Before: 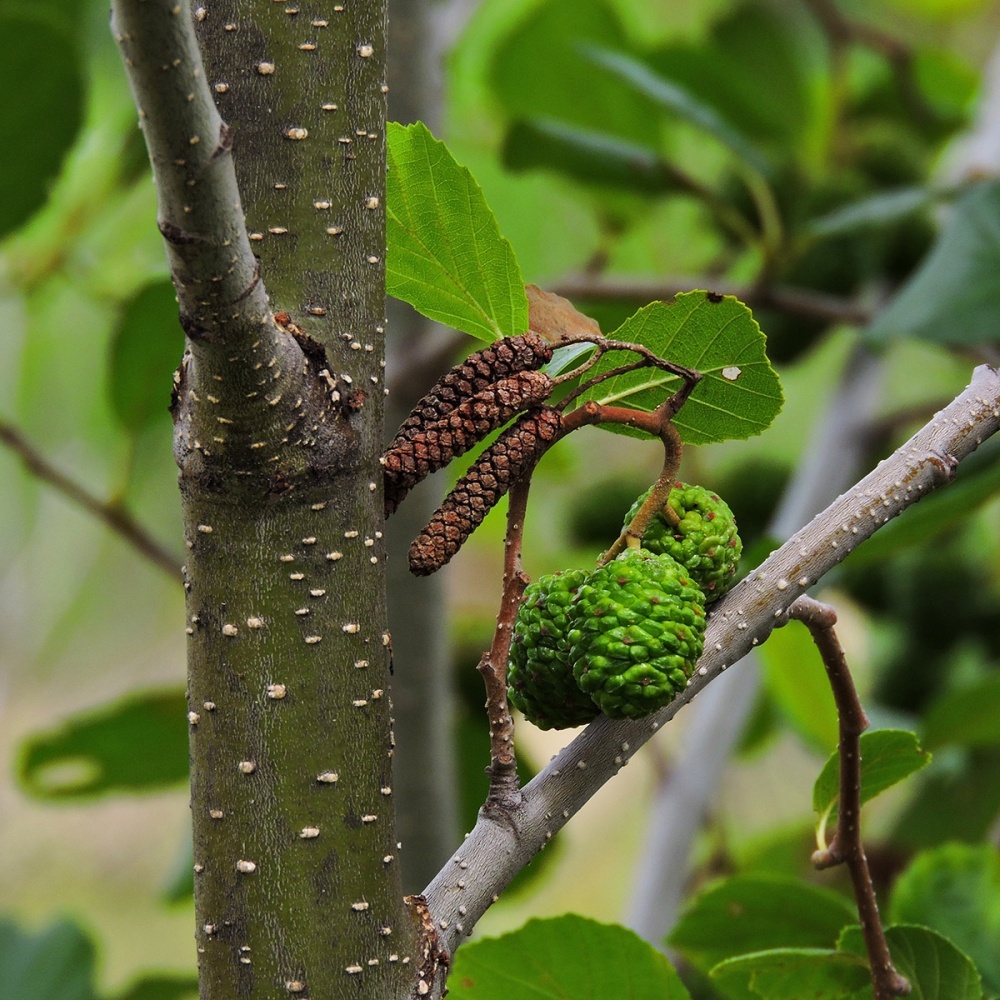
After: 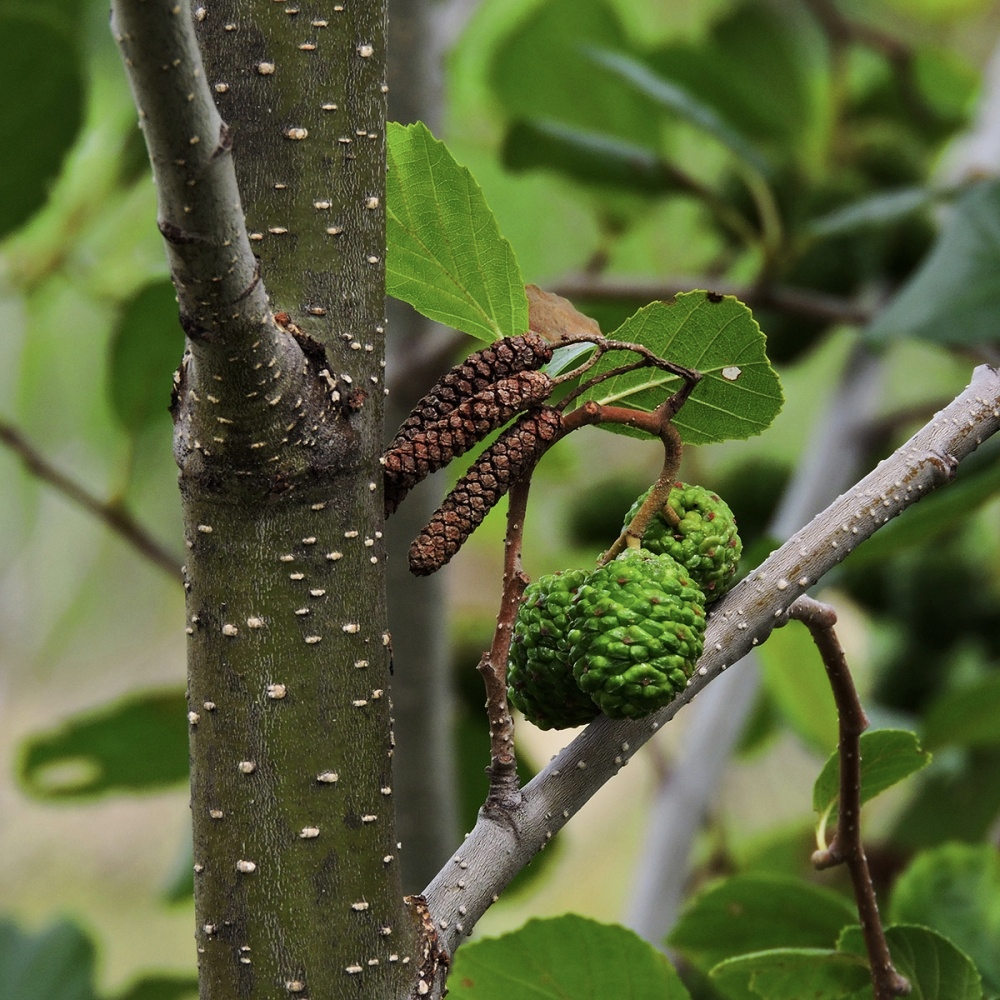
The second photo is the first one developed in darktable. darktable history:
contrast brightness saturation: contrast 0.11, saturation -0.164
exposure: exposure -0.045 EV, compensate highlight preservation false
